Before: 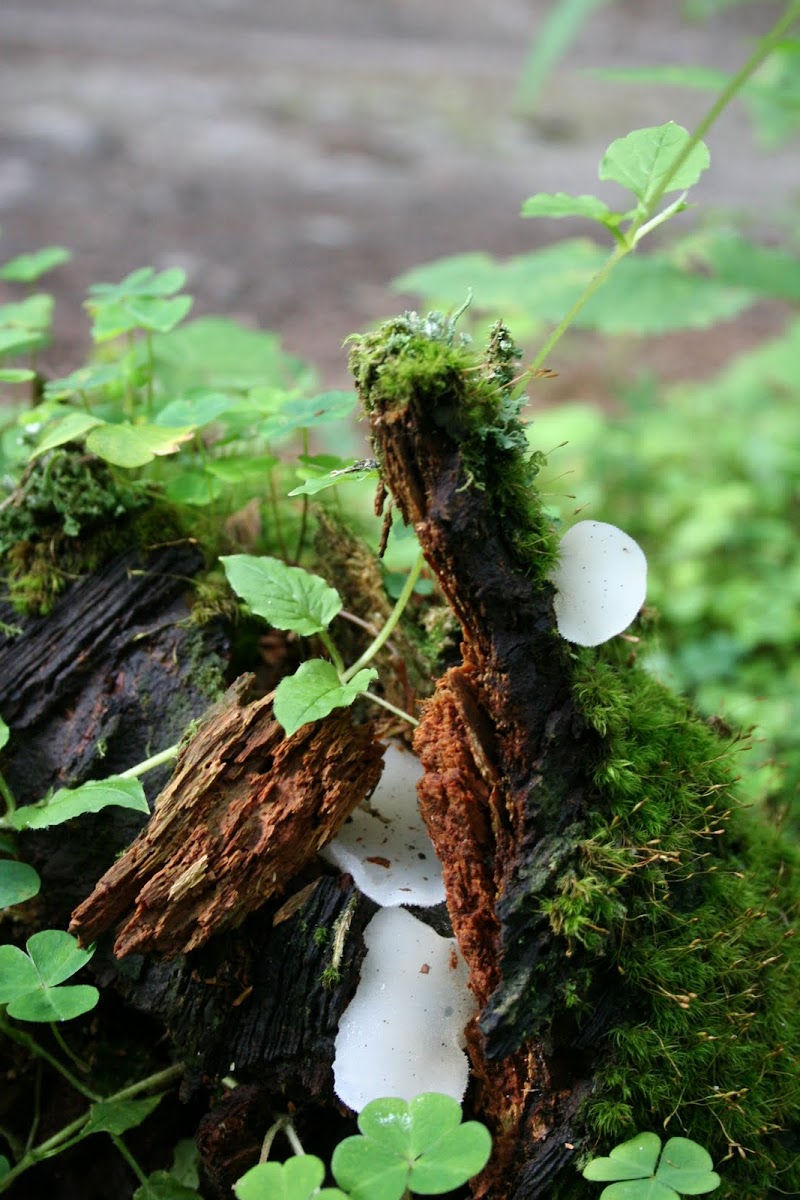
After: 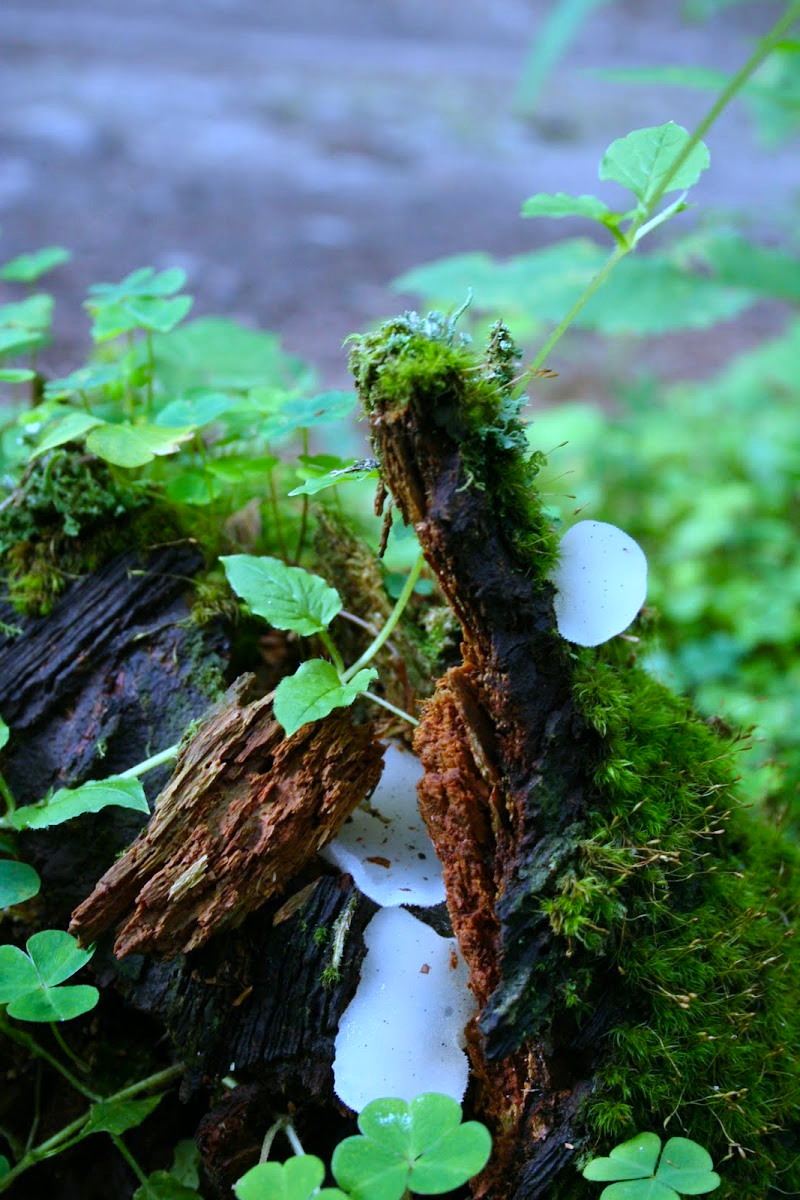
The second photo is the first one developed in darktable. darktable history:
color balance rgb: perceptual saturation grading › global saturation 20%, global vibrance 20%
white balance: red 0.871, blue 1.249
